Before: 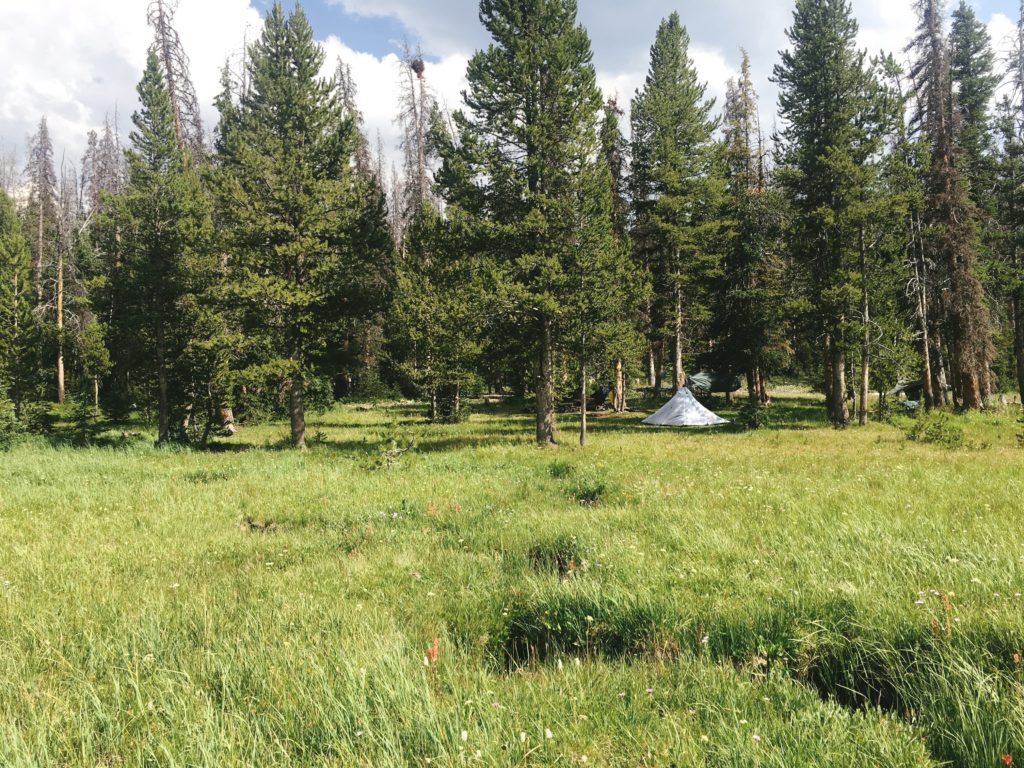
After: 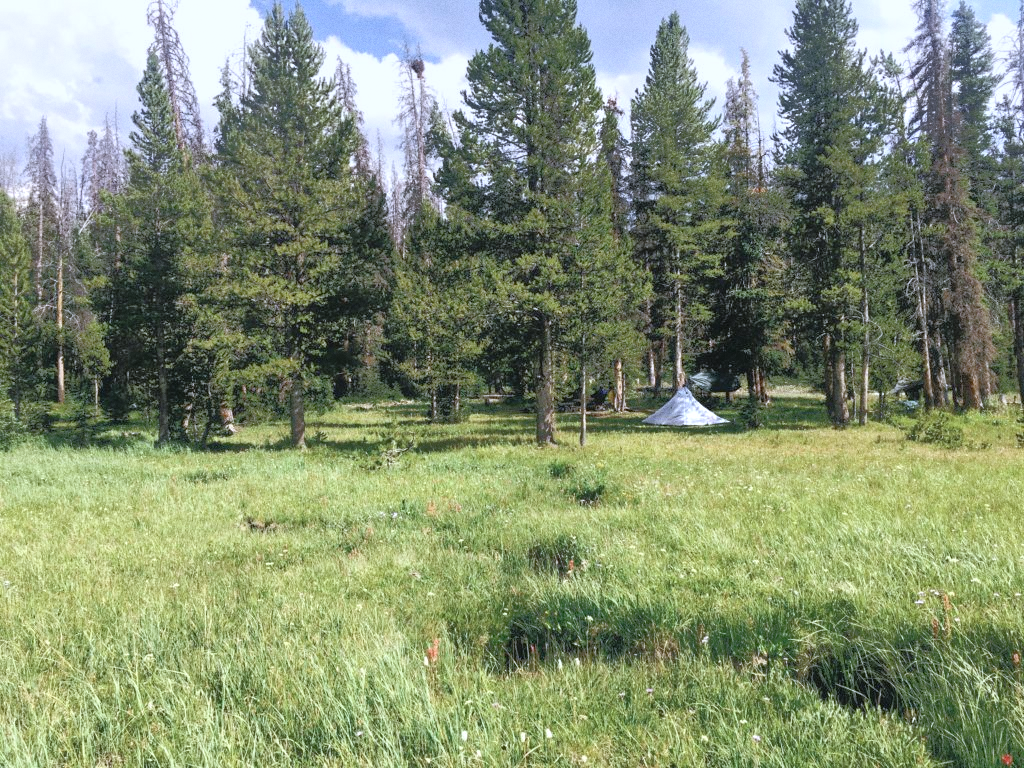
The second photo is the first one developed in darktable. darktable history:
color calibration: illuminant custom, x 0.373, y 0.388, temperature 4269.97 K
tone equalizer: -8 EV -0.528 EV, -7 EV -0.319 EV, -6 EV -0.083 EV, -5 EV 0.413 EV, -4 EV 0.985 EV, -3 EV 0.791 EV, -2 EV -0.01 EV, -1 EV 0.14 EV, +0 EV -0.012 EV, smoothing 1
grain: coarseness 0.09 ISO
